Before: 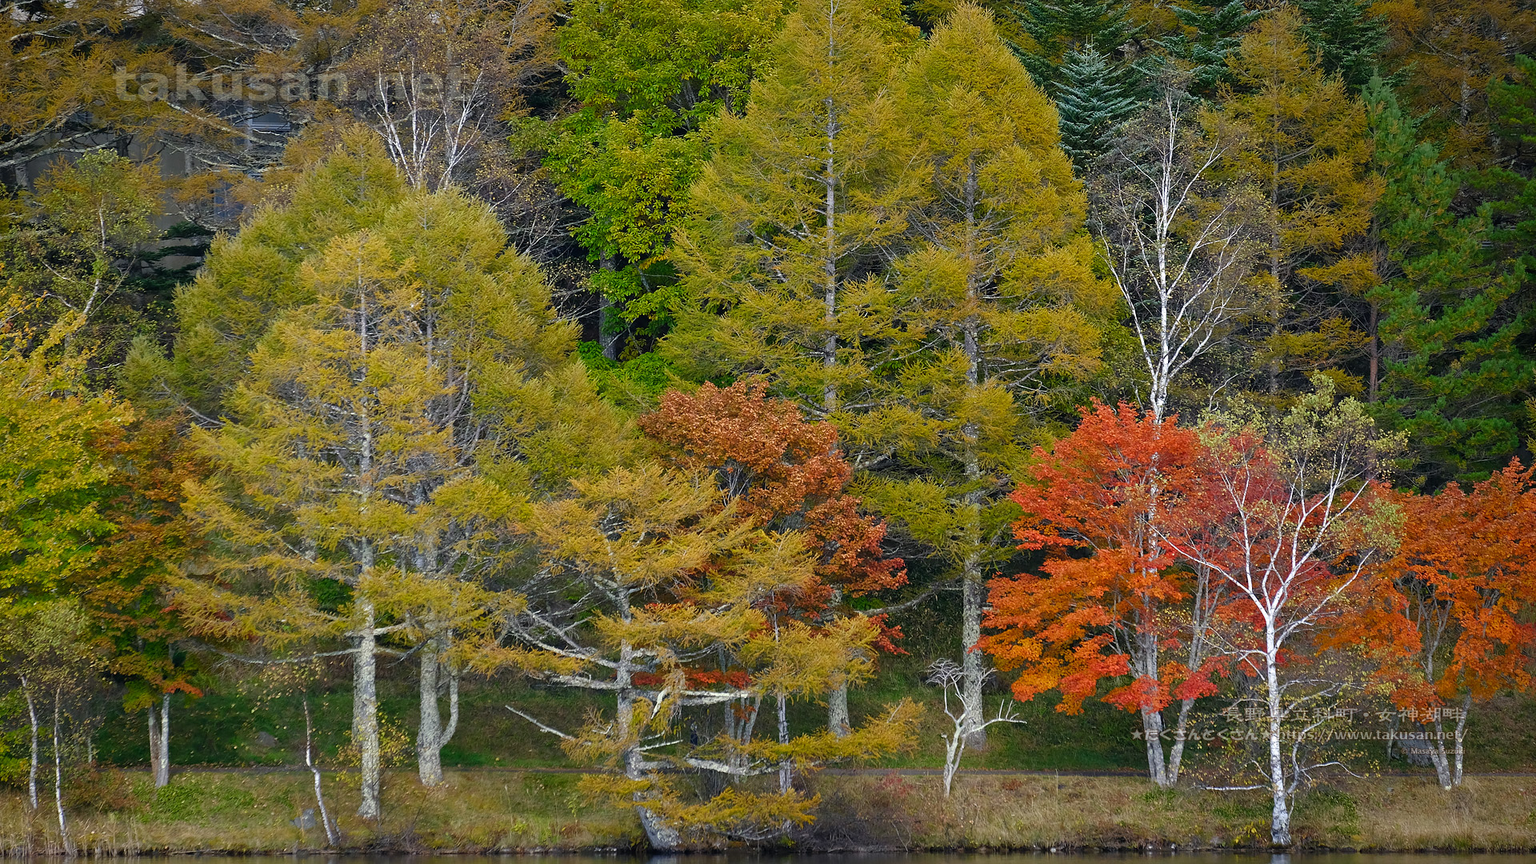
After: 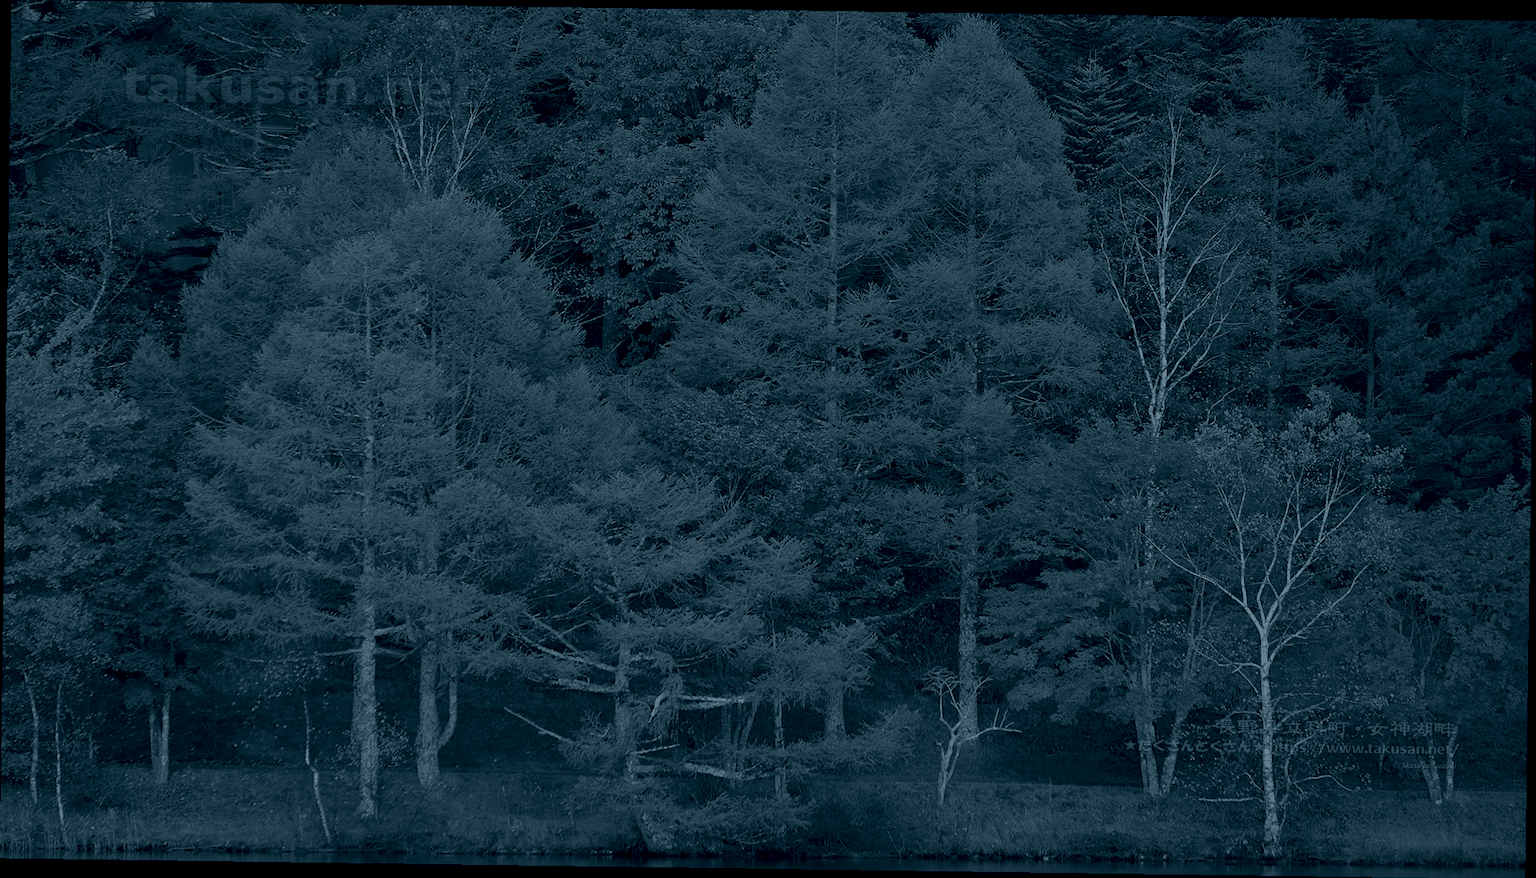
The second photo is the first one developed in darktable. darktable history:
rotate and perspective: rotation 0.8°, automatic cropping off
white balance: red 0.978, blue 0.999
colorize: hue 194.4°, saturation 29%, source mix 61.75%, lightness 3.98%, version 1
